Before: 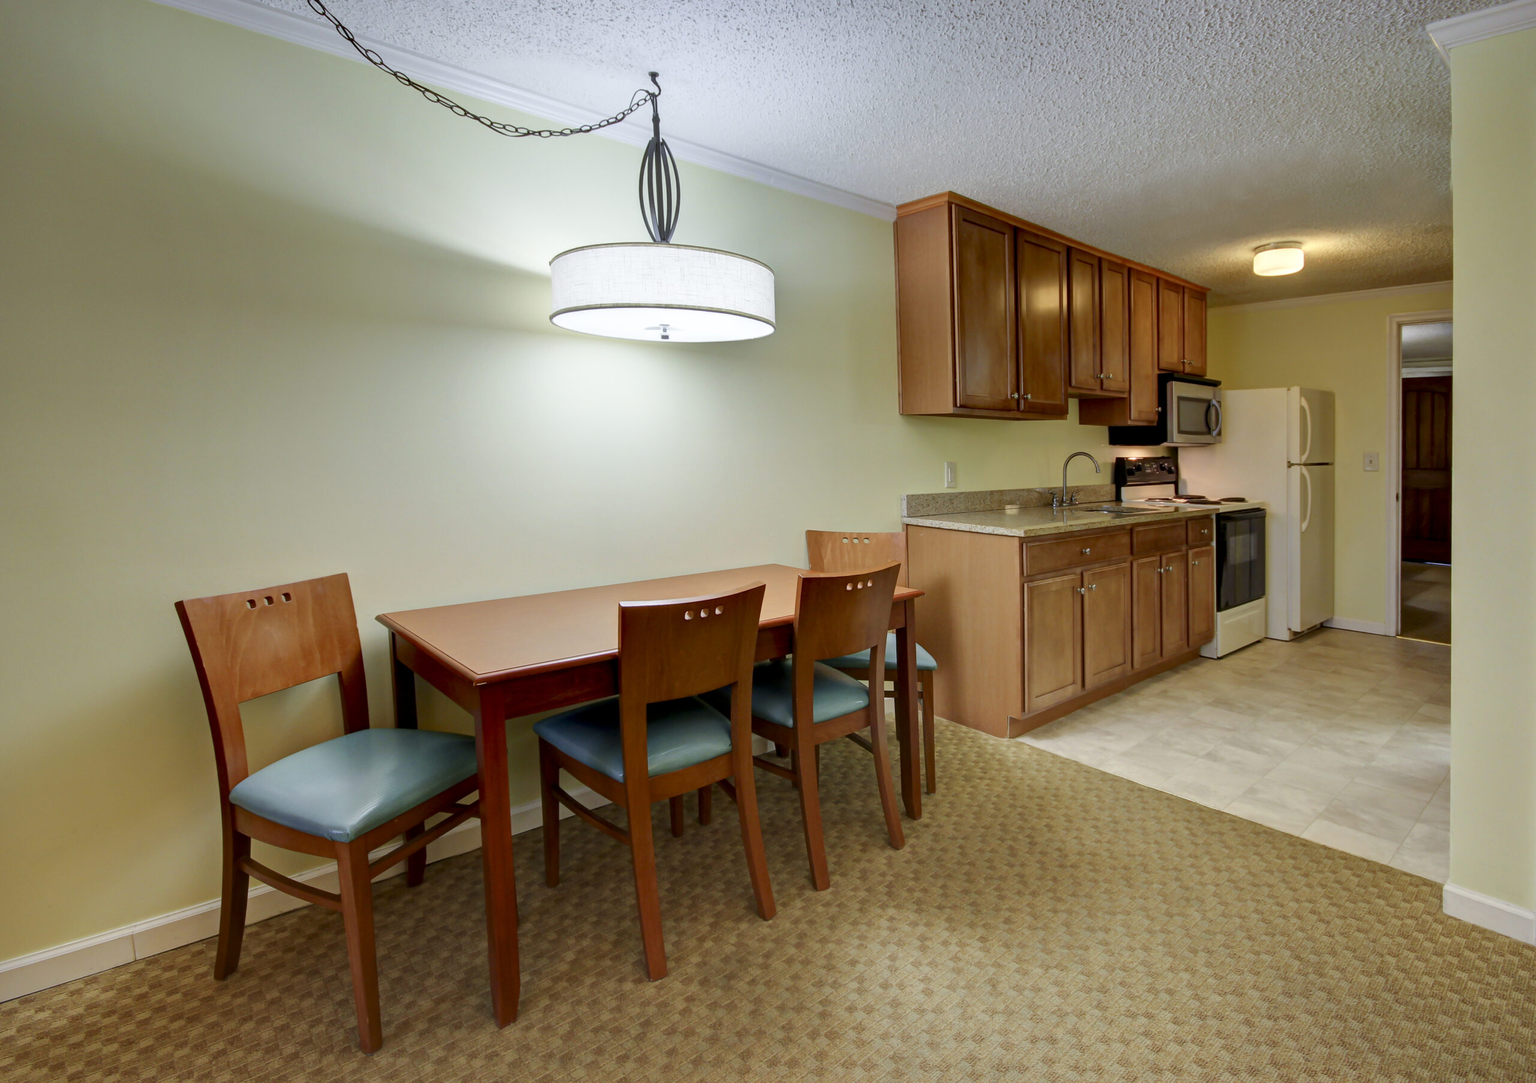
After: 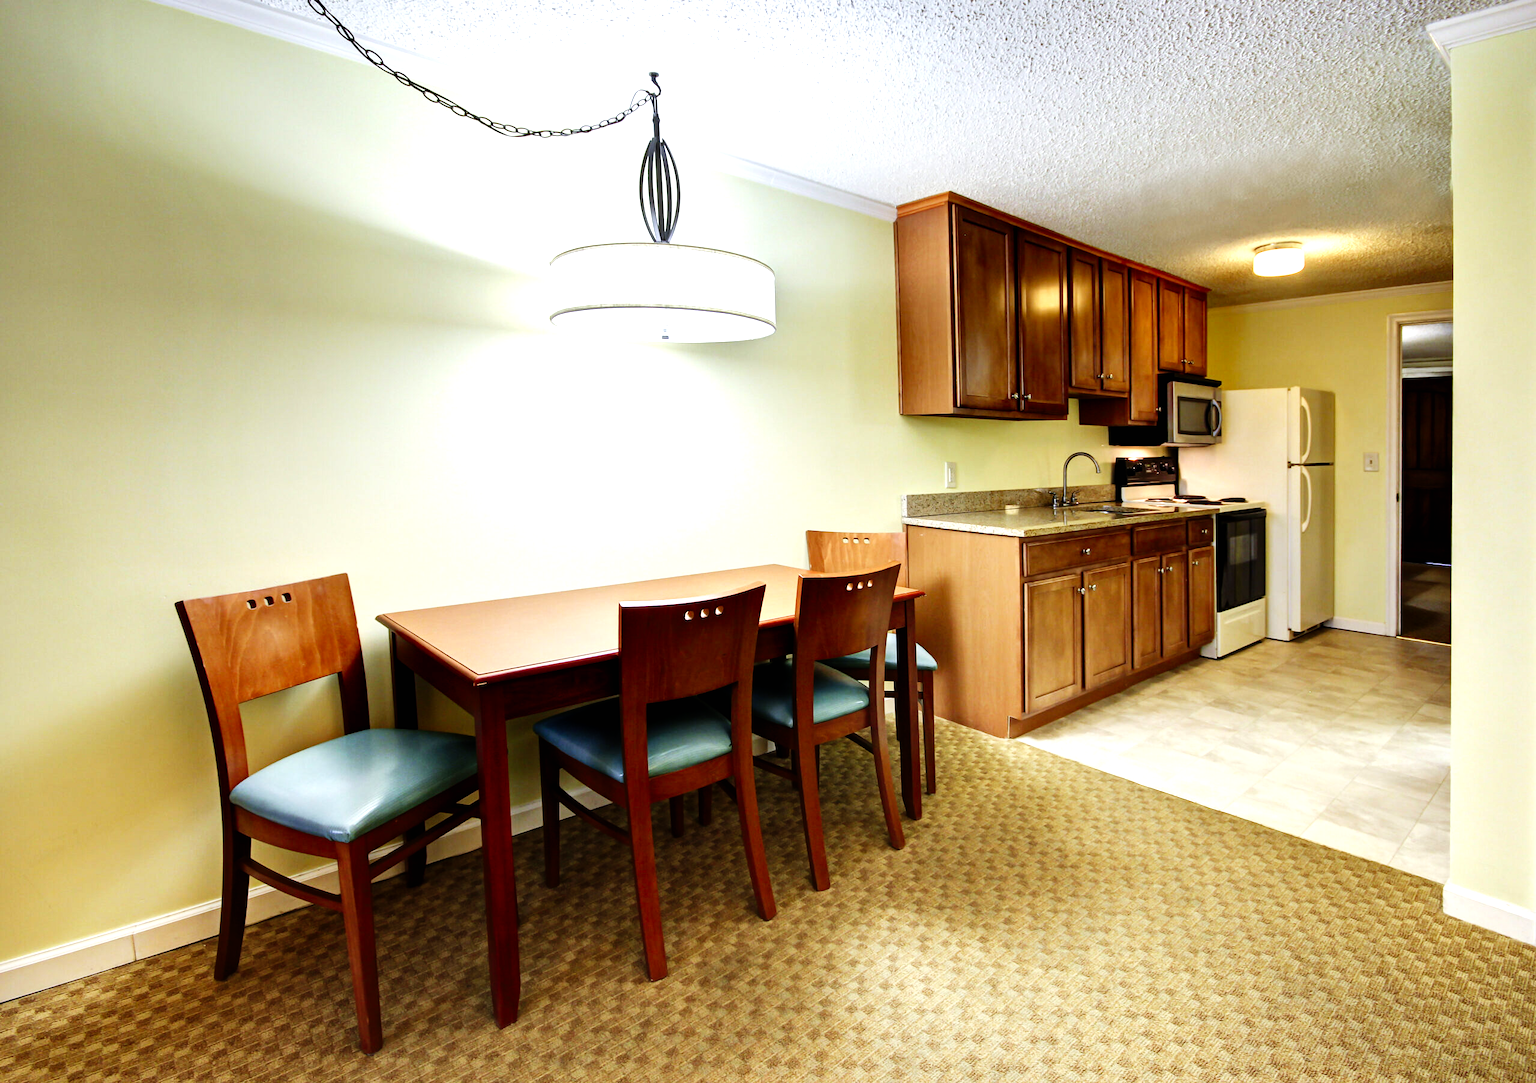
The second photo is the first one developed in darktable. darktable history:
sigmoid: contrast 1.69, skew -0.23, preserve hue 0%, red attenuation 0.1, red rotation 0.035, green attenuation 0.1, green rotation -0.017, blue attenuation 0.15, blue rotation -0.052, base primaries Rec2020
levels: levels [0, 0.374, 0.749]
exposure: black level correction 0.001, compensate highlight preservation false
